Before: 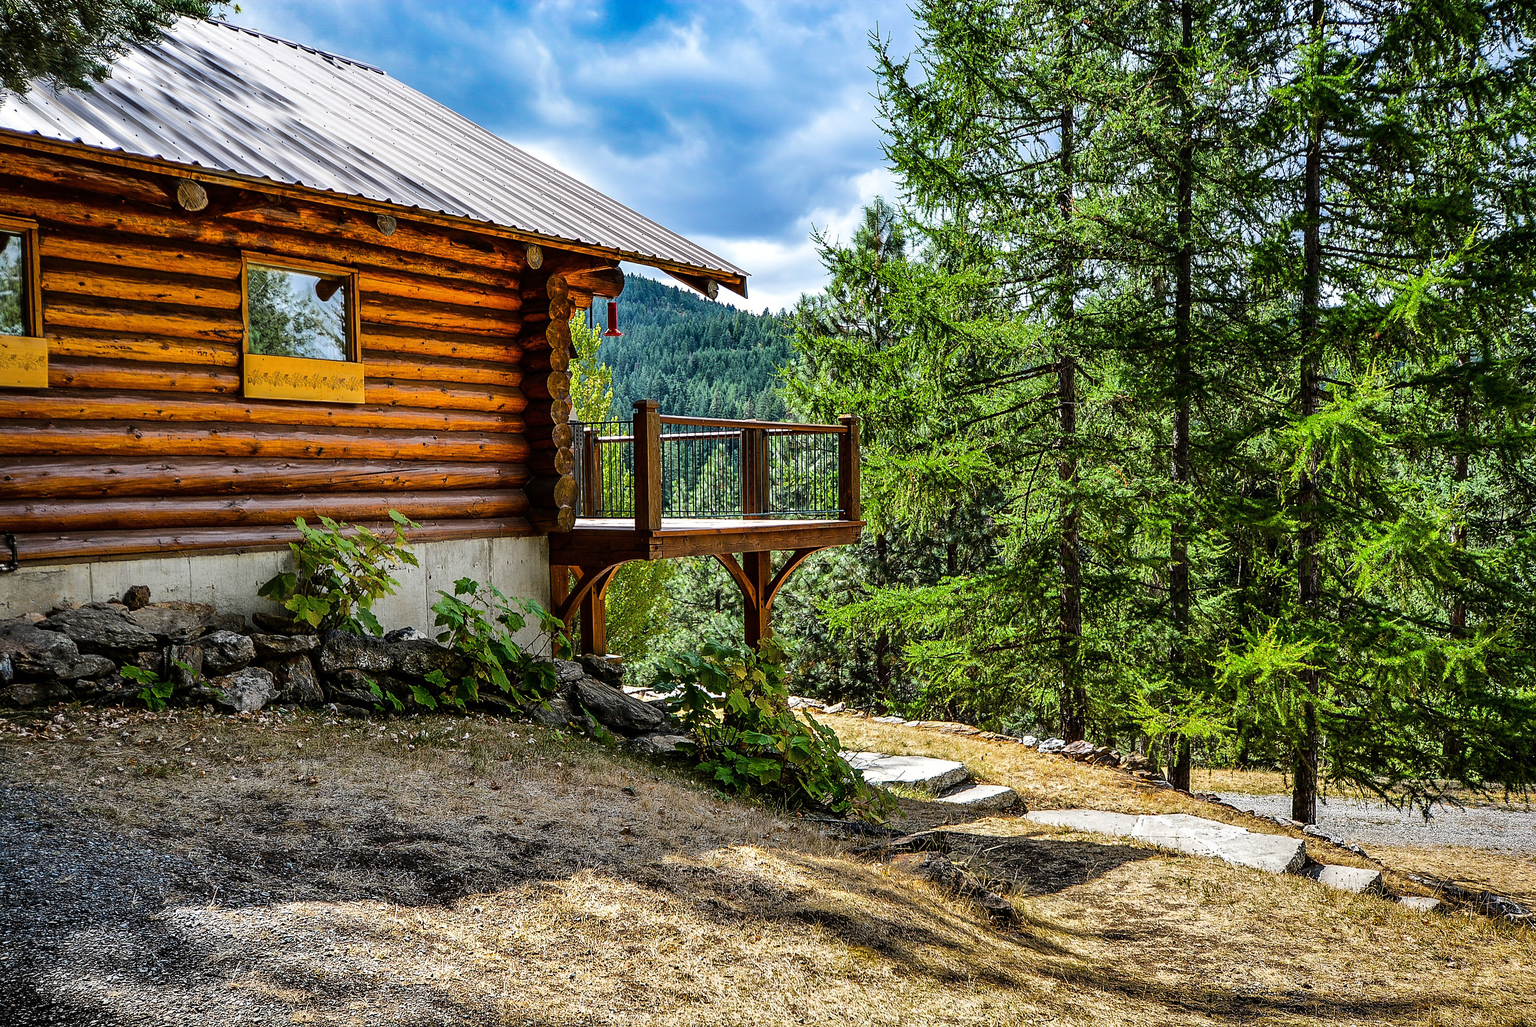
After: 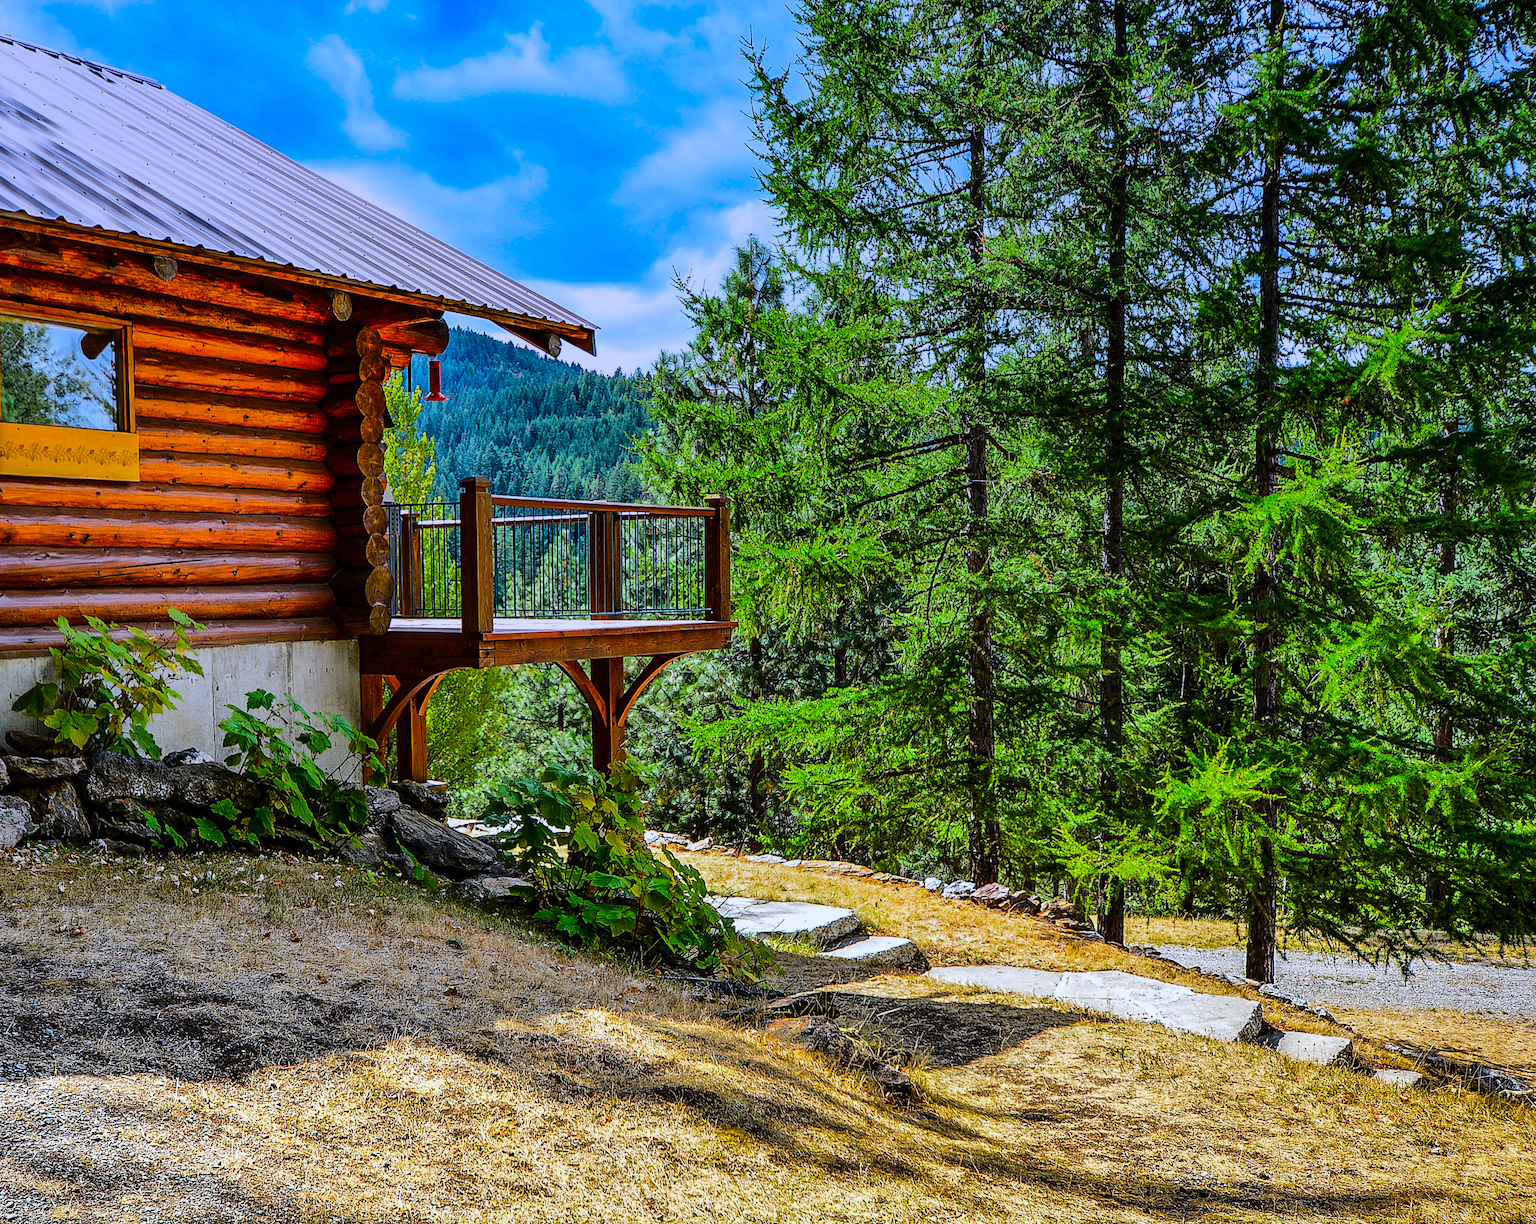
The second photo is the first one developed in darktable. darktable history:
crop: left 16.145%
contrast brightness saturation: saturation 0.5
white balance: red 0.974, blue 1.044
graduated density: hue 238.83°, saturation 50%
base curve: curves: ch0 [(0, 0) (0.262, 0.32) (0.722, 0.705) (1, 1)]
